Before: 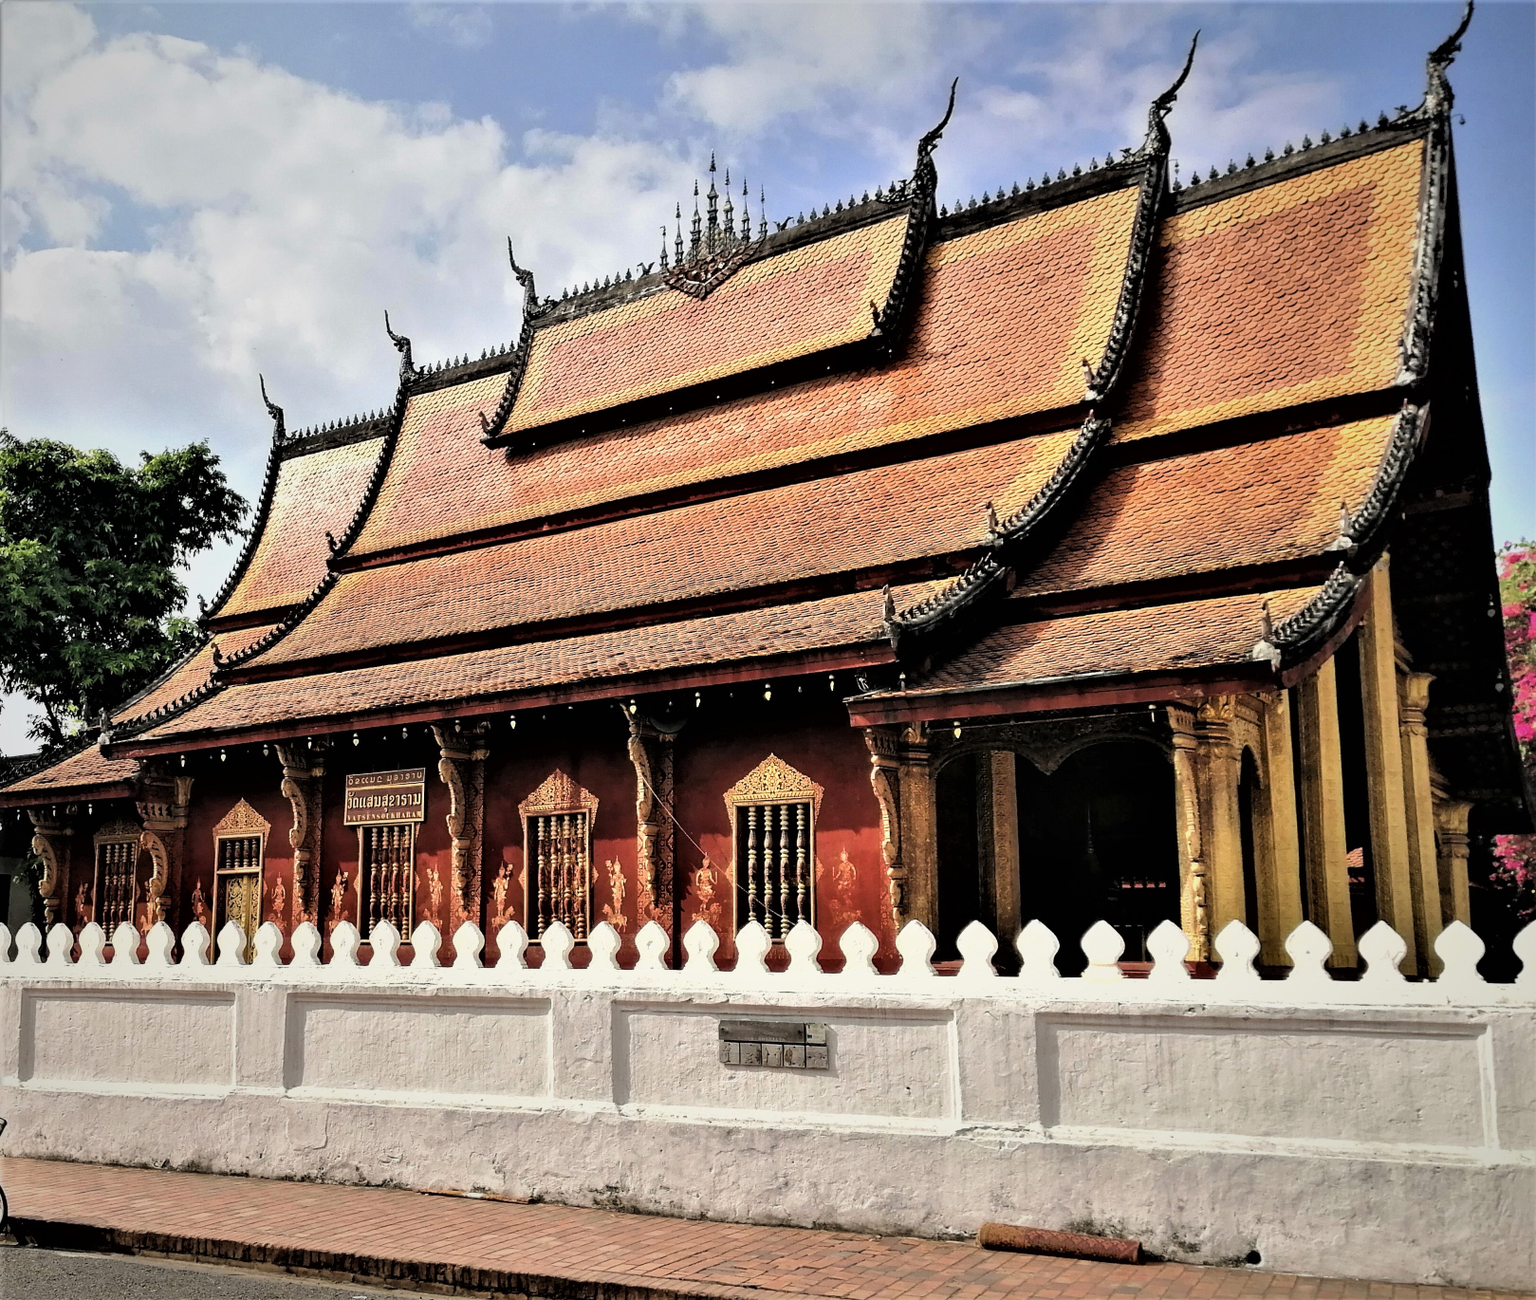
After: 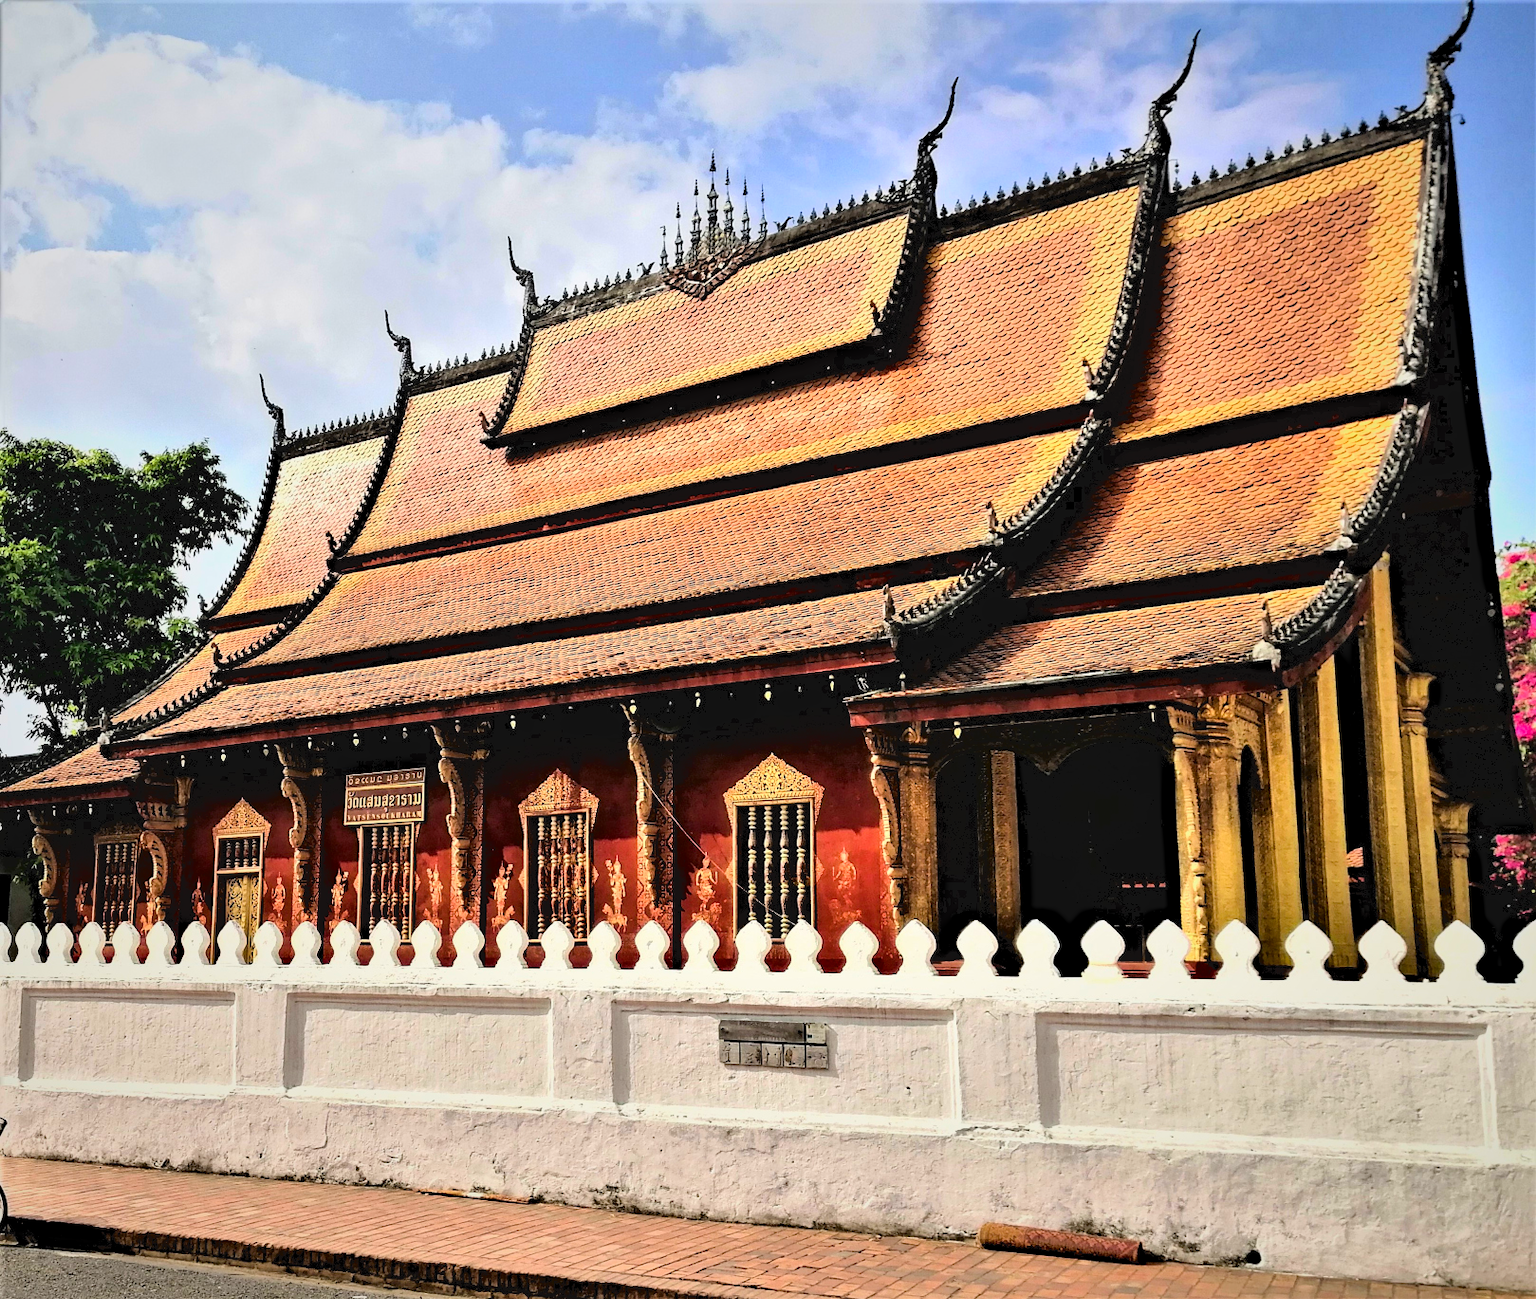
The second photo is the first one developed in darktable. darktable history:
haze removal: compatibility mode true, adaptive false
contrast brightness saturation: saturation 0.18
tone curve: curves: ch0 [(0, 0) (0.003, 0.059) (0.011, 0.059) (0.025, 0.057) (0.044, 0.055) (0.069, 0.057) (0.1, 0.083) (0.136, 0.128) (0.177, 0.185) (0.224, 0.242) (0.277, 0.308) (0.335, 0.383) (0.399, 0.468) (0.468, 0.547) (0.543, 0.632) (0.623, 0.71) (0.709, 0.801) (0.801, 0.859) (0.898, 0.922) (1, 1)], color space Lab, independent channels, preserve colors none
color balance rgb: power › hue 329.87°, perceptual saturation grading › global saturation 1.532%, perceptual saturation grading › highlights -1.309%, perceptual saturation grading › mid-tones 3.872%, perceptual saturation grading › shadows 7.474%, global vibrance 20%
